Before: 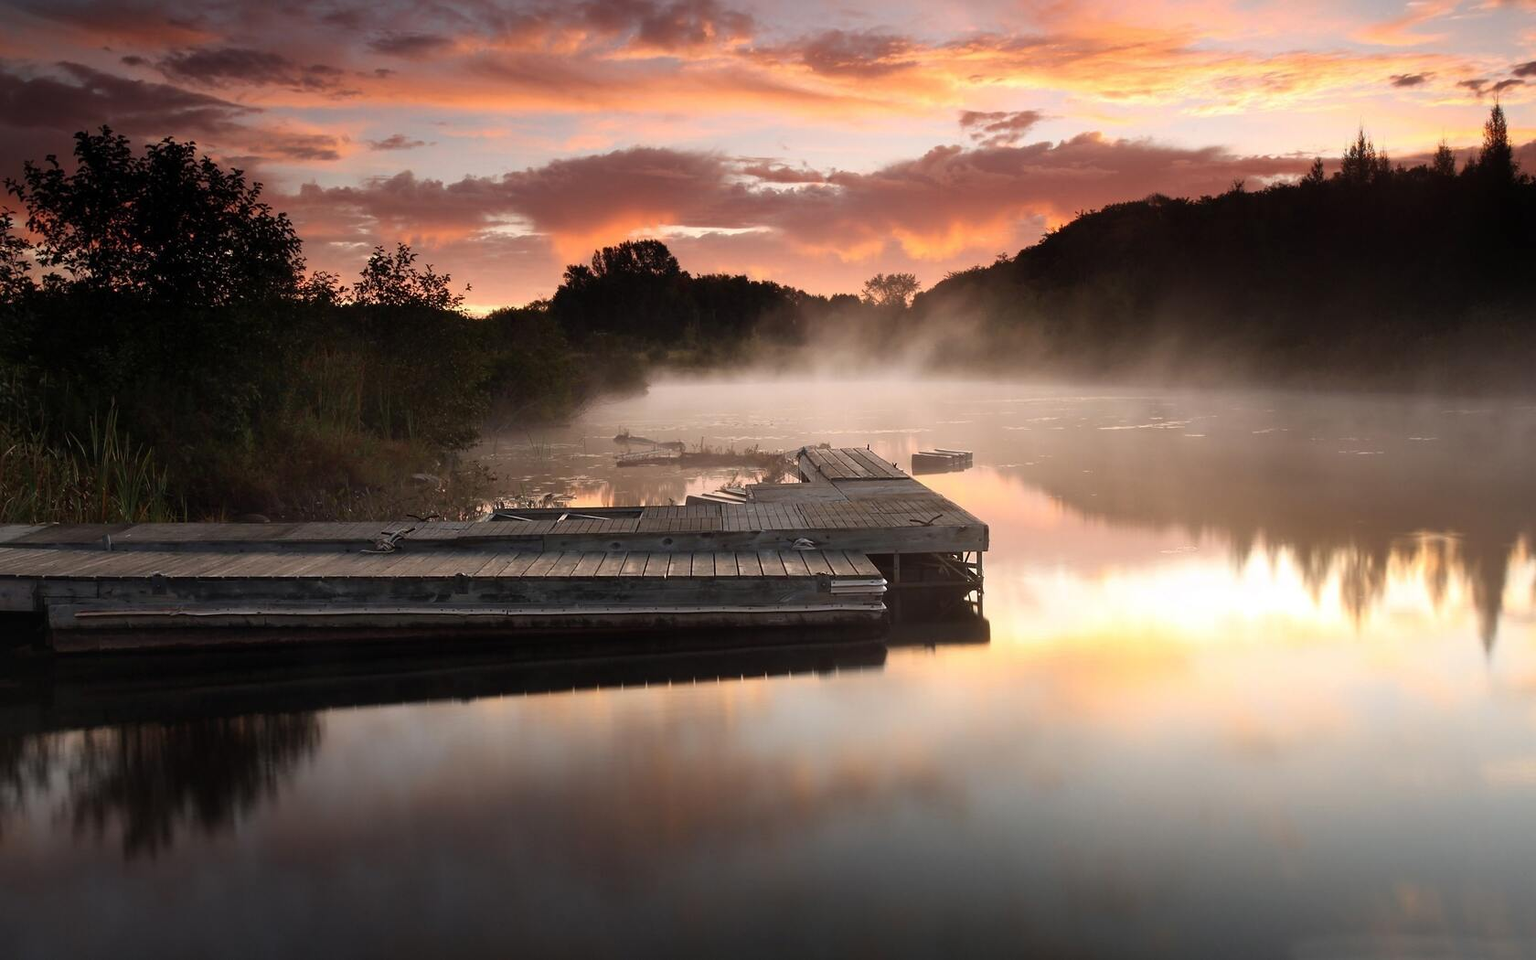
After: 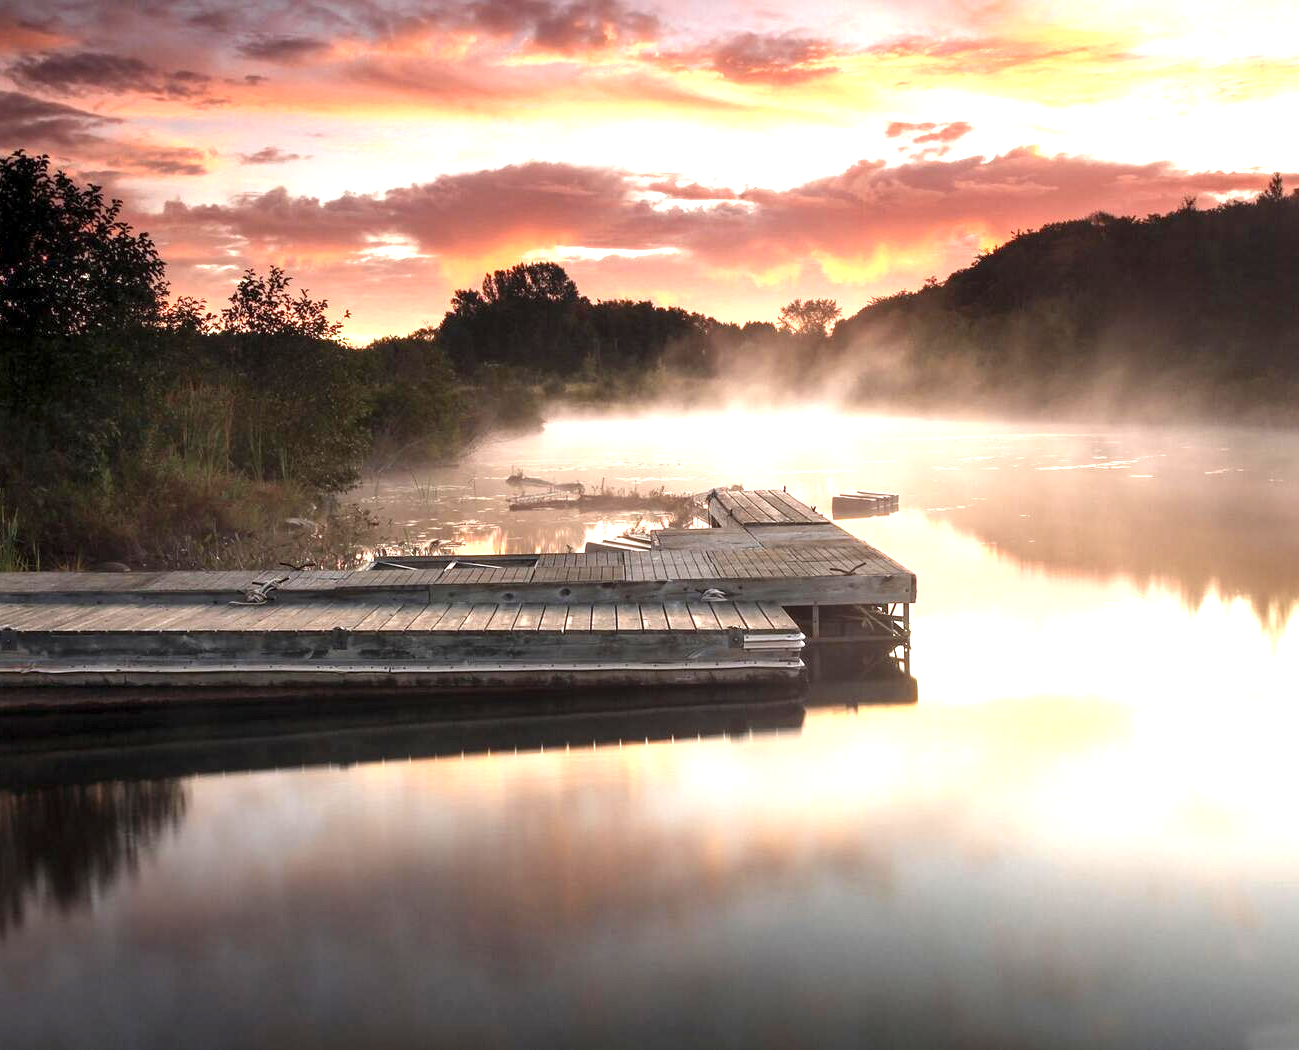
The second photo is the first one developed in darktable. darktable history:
crop: left 9.868%, right 12.792%
local contrast: detail 130%
exposure: black level correction 0, exposure 1.199 EV, compensate highlight preservation false
